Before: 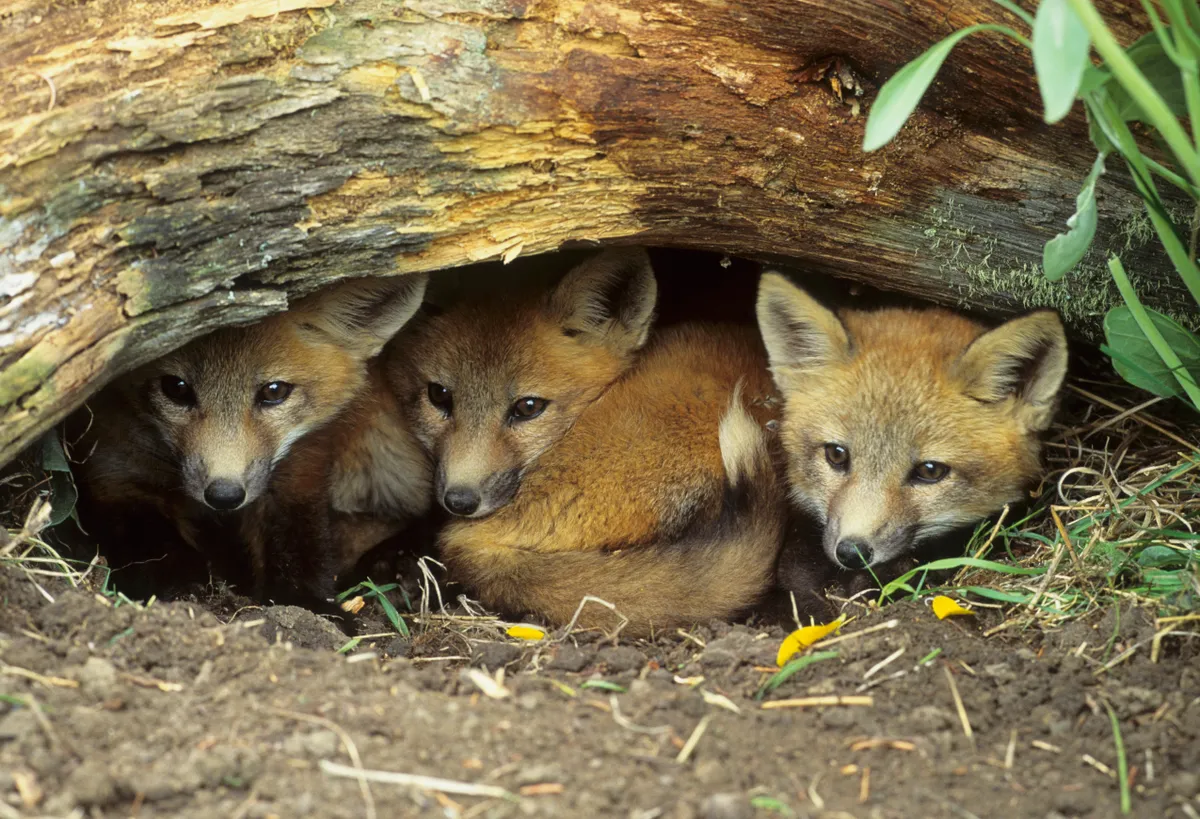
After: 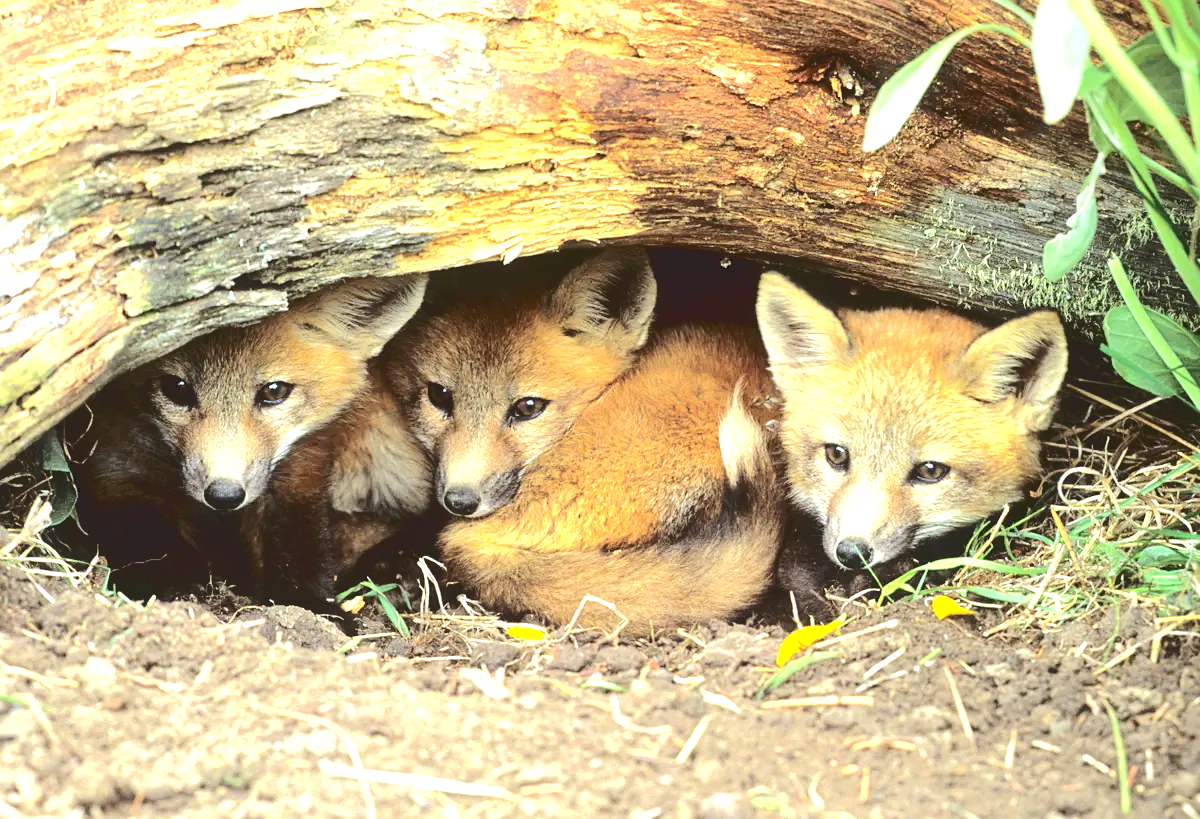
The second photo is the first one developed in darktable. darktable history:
tone curve: curves: ch0 [(0, 0) (0.003, 0.14) (0.011, 0.141) (0.025, 0.141) (0.044, 0.142) (0.069, 0.146) (0.1, 0.151) (0.136, 0.16) (0.177, 0.182) (0.224, 0.214) (0.277, 0.272) (0.335, 0.35) (0.399, 0.453) (0.468, 0.548) (0.543, 0.634) (0.623, 0.715) (0.709, 0.778) (0.801, 0.848) (0.898, 0.902) (1, 1)], color space Lab, independent channels, preserve colors none
exposure: black level correction 0, exposure 1.471 EV, compensate exposure bias true, compensate highlight preservation false
sharpen: amount 0.214
